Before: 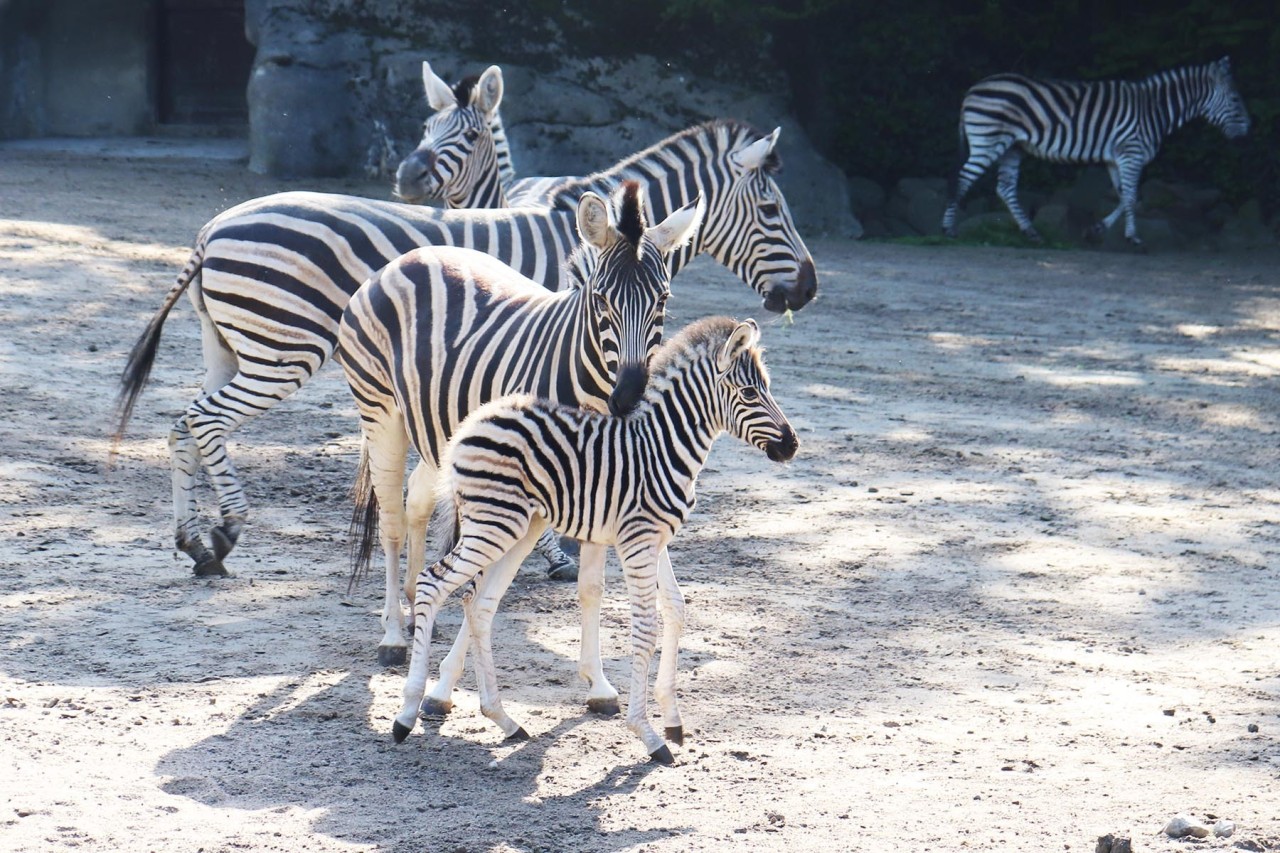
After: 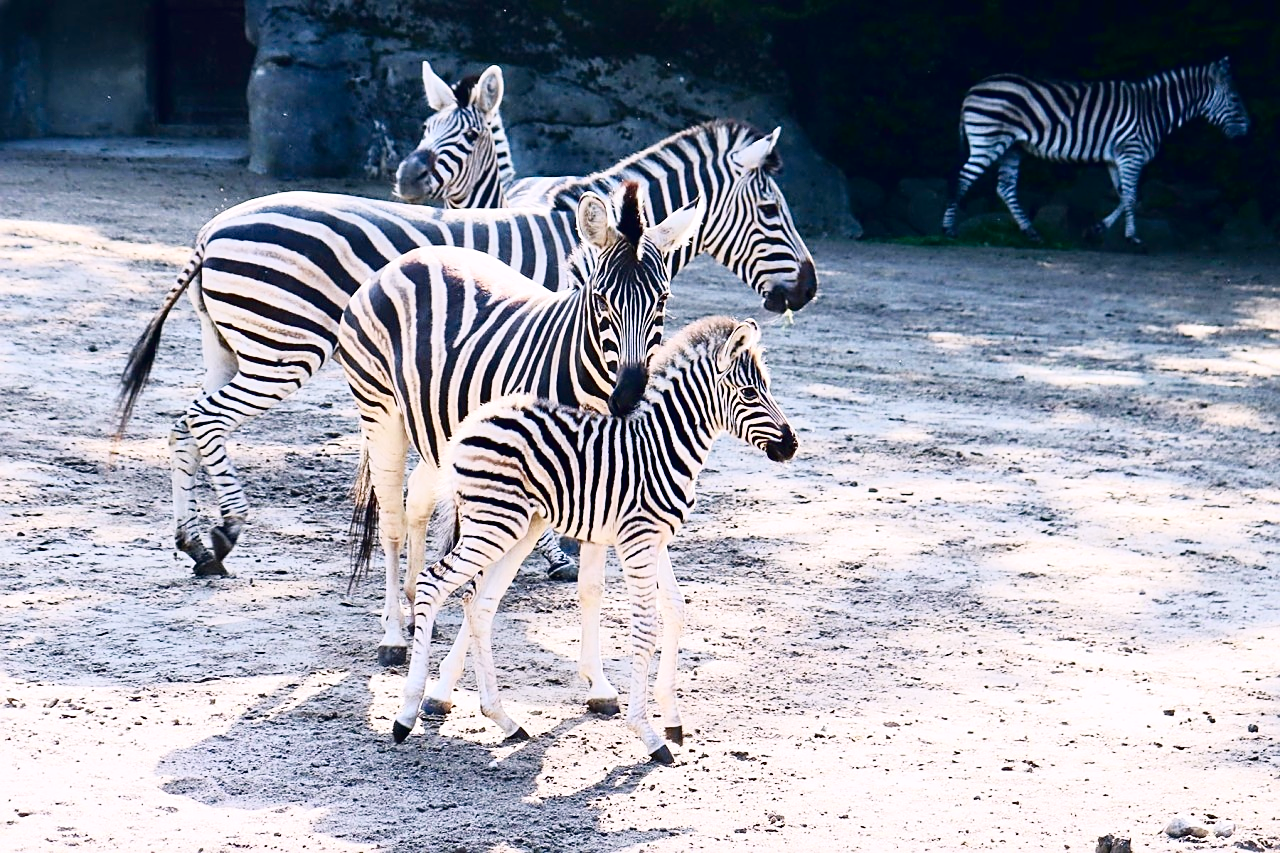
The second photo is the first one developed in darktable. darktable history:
tone curve: curves: ch0 [(0.016, 0.011) (0.094, 0.016) (0.469, 0.508) (0.721, 0.862) (1, 1)], color space Lab, independent channels, preserve colors none
color balance rgb: highlights gain › chroma 1.539%, highlights gain › hue 309.04°, linear chroma grading › global chroma 15.561%, perceptual saturation grading › global saturation 0.335%, perceptual saturation grading › highlights -34.557%, perceptual saturation grading › mid-tones 14.955%, perceptual saturation grading › shadows 48.256%
sharpen: on, module defaults
